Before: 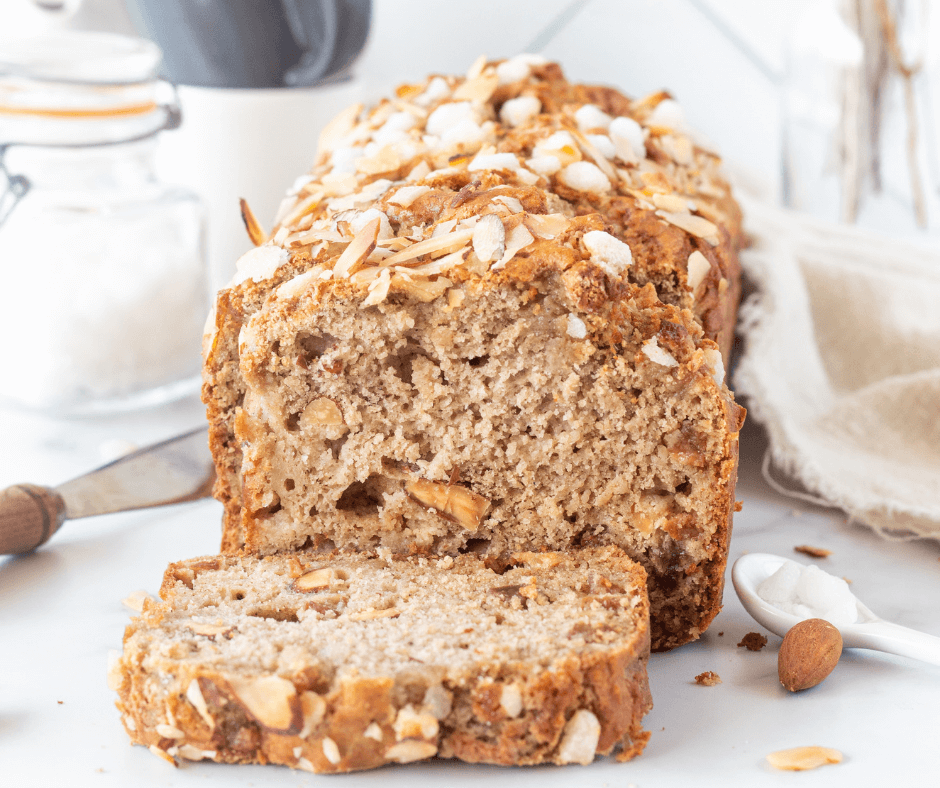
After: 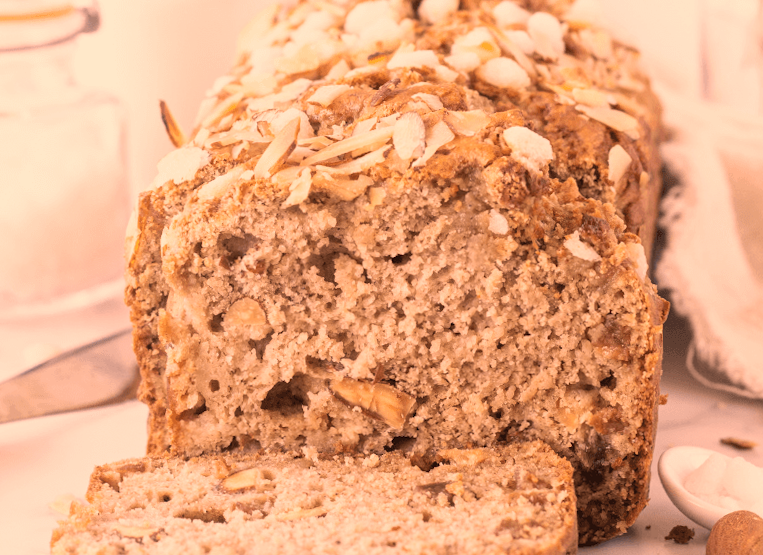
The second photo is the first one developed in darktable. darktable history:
white balance: emerald 1
color correction: highlights a* 40, highlights b* 40, saturation 0.69
rotate and perspective: rotation -1°, crop left 0.011, crop right 0.989, crop top 0.025, crop bottom 0.975
crop: left 7.856%, top 11.836%, right 10.12%, bottom 15.387%
